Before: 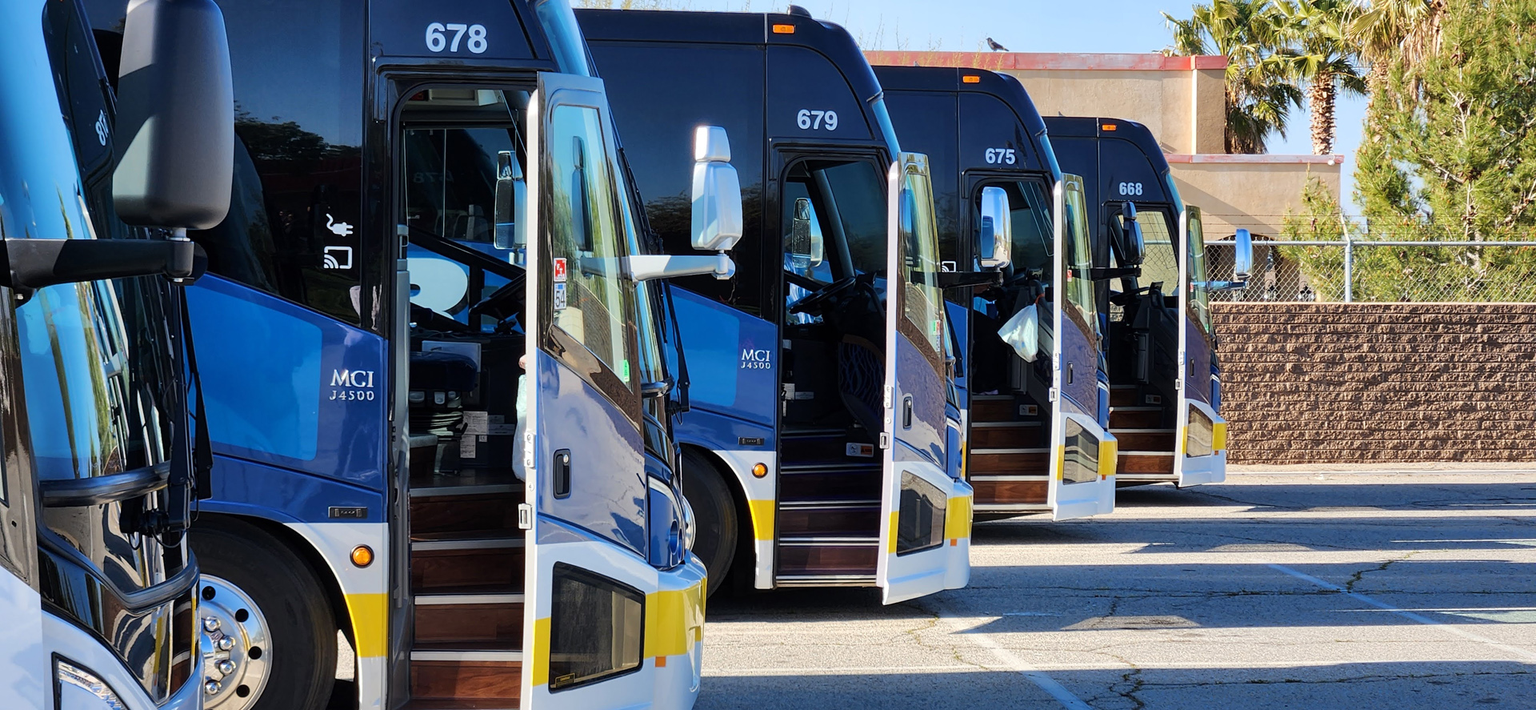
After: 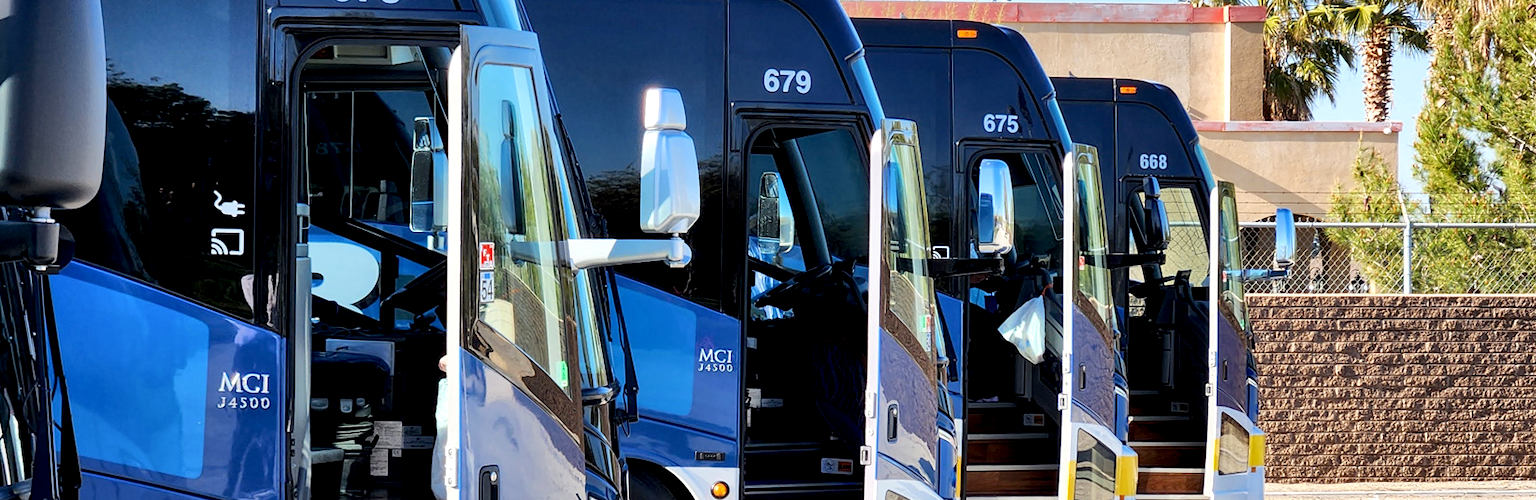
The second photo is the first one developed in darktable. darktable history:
local contrast: highlights 100%, shadows 100%, detail 120%, midtone range 0.2
crop and rotate: left 9.345%, top 7.22%, right 4.982%, bottom 32.331%
tone equalizer: on, module defaults
shadows and highlights: shadows 43.71, white point adjustment -1.46, soften with gaussian
exposure: black level correction 0.005, exposure 0.286 EV, compensate highlight preservation false
